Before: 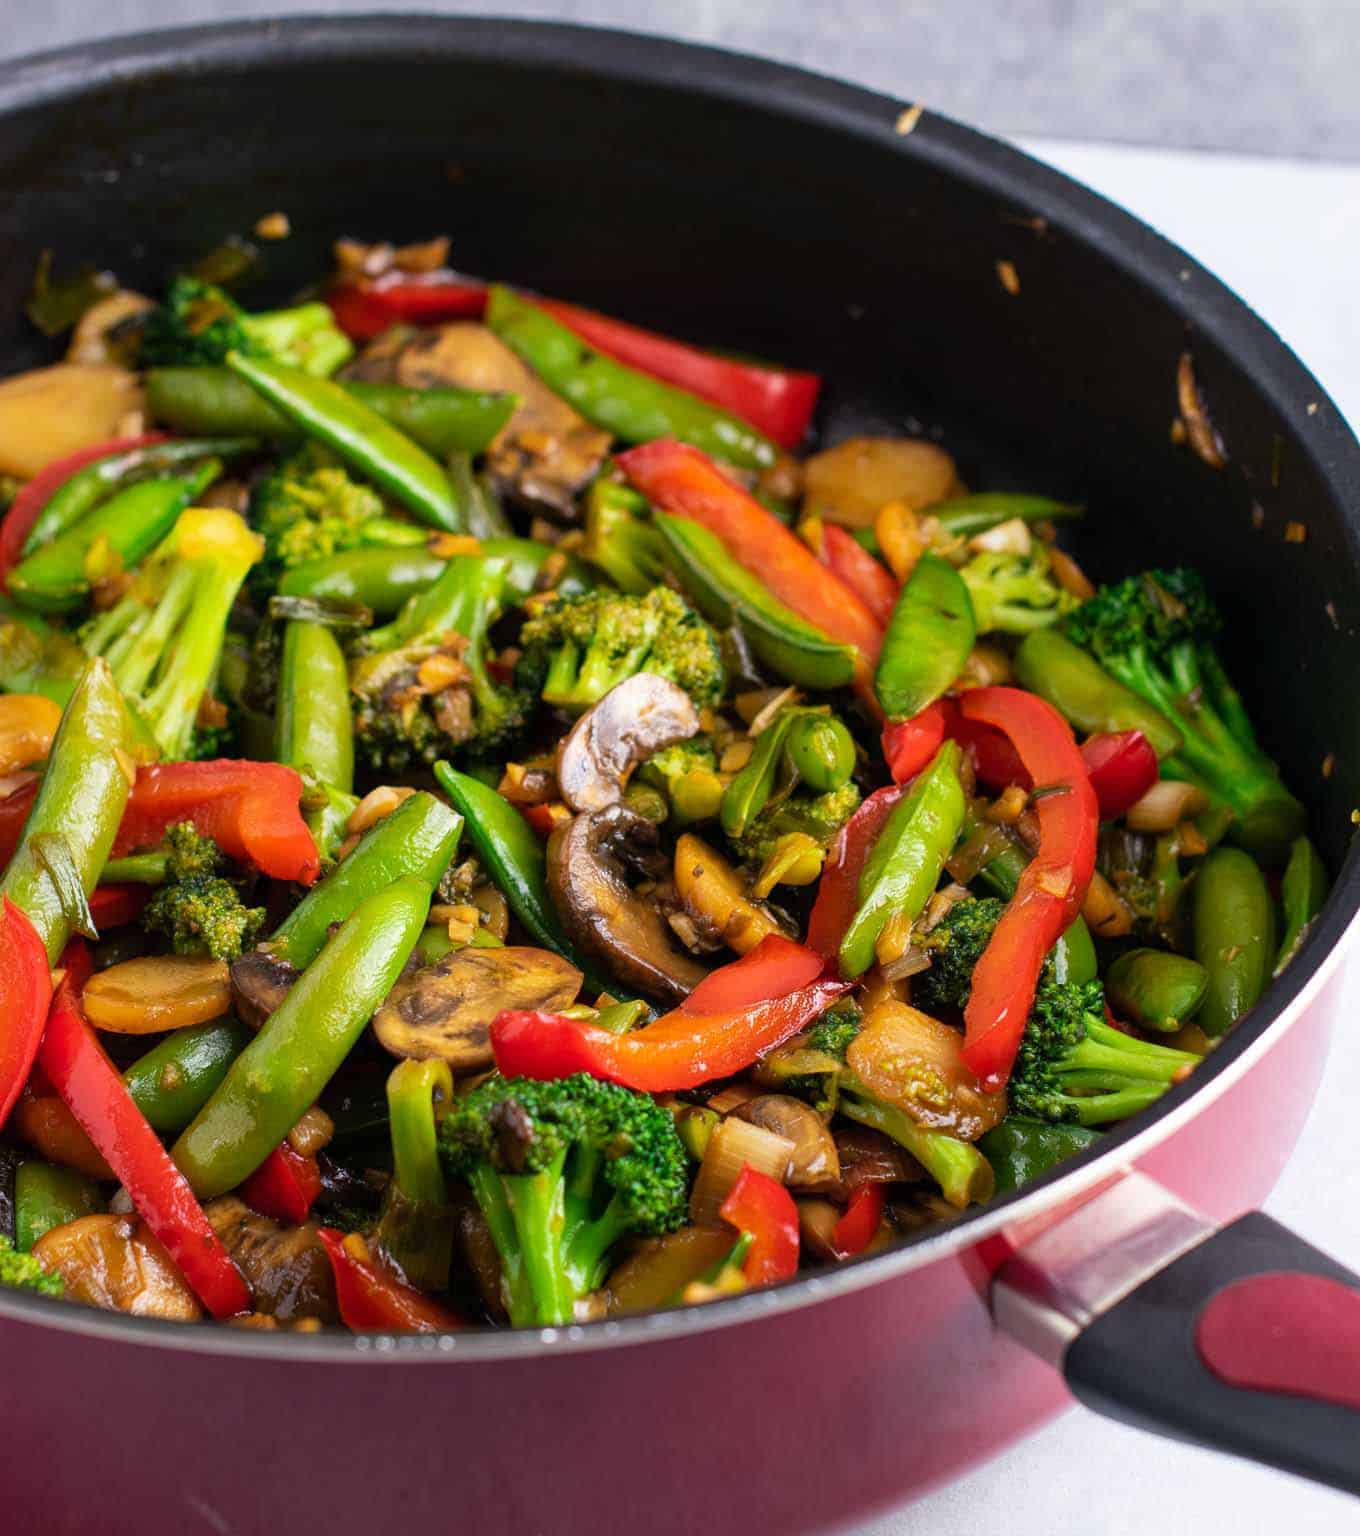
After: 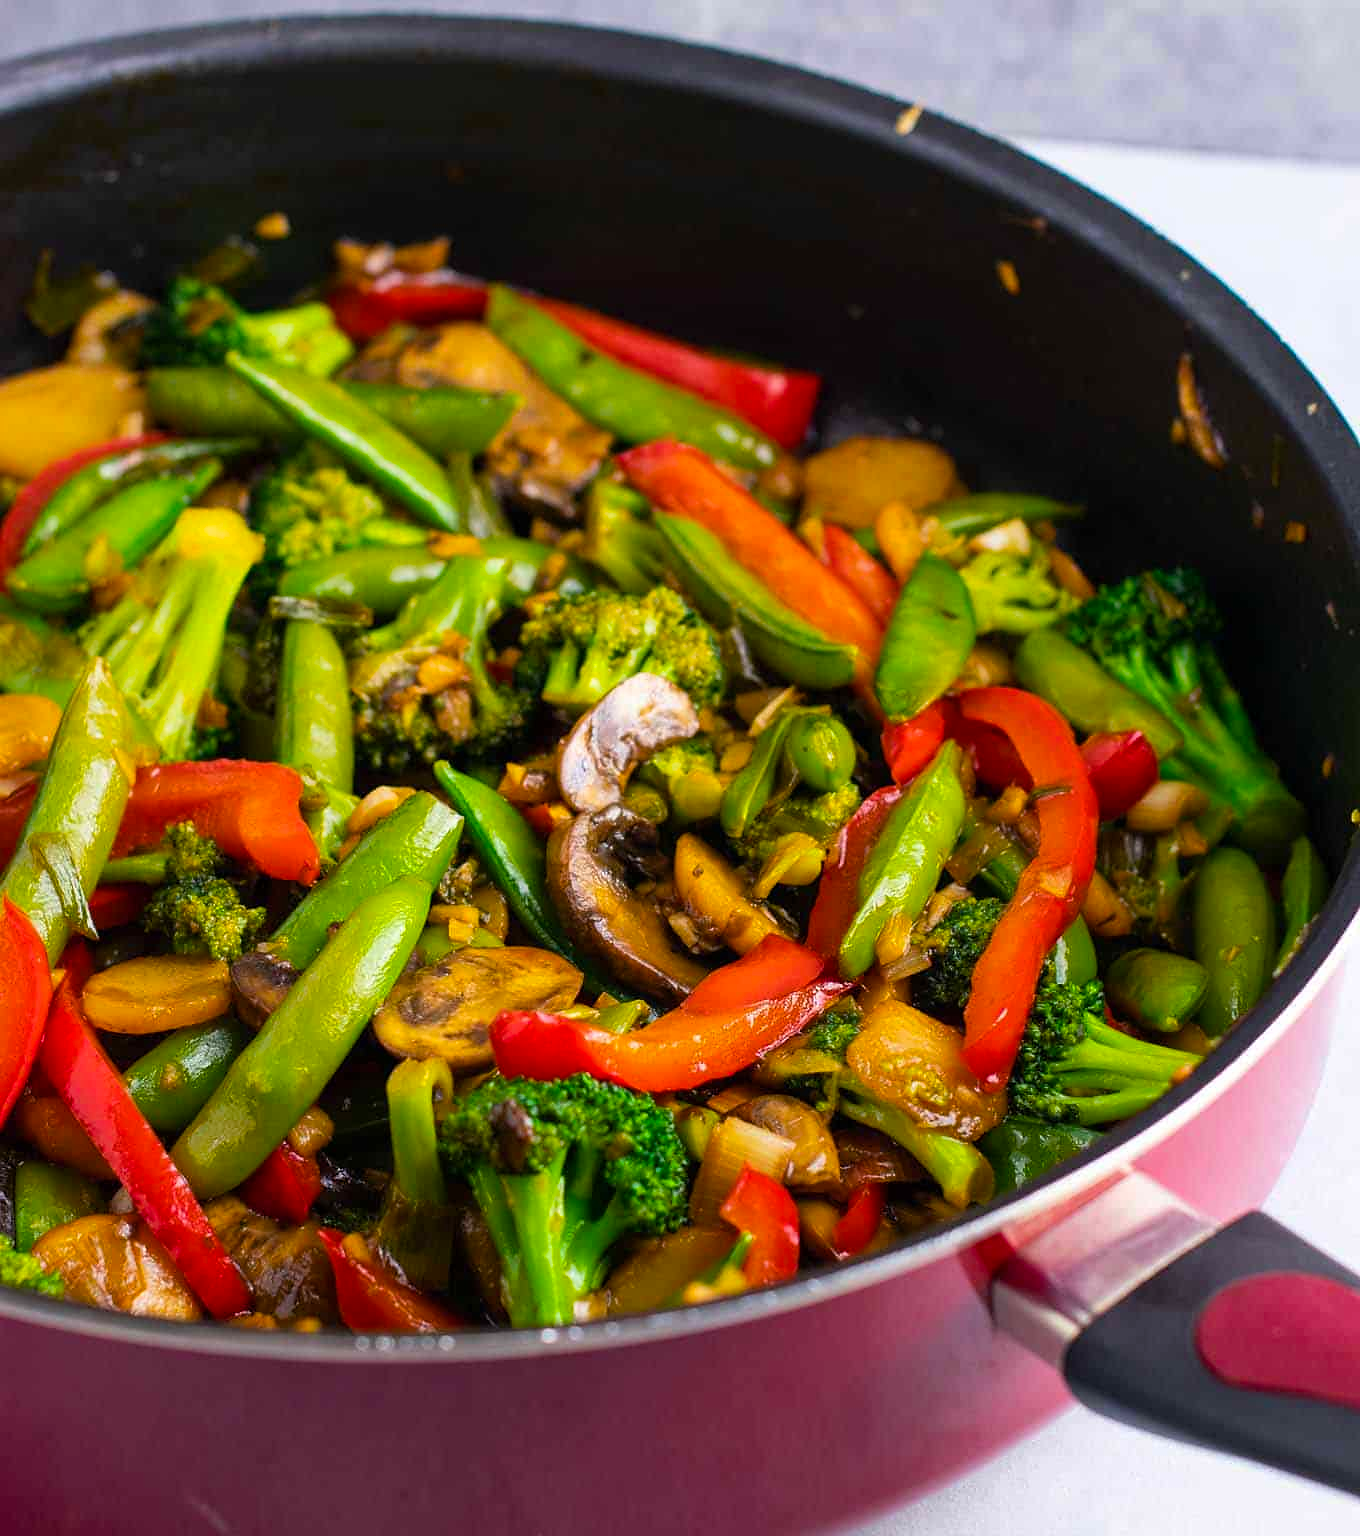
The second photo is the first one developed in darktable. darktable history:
sharpen: radius 1, threshold 1
color balance rgb: perceptual saturation grading › global saturation 20%, global vibrance 20%
